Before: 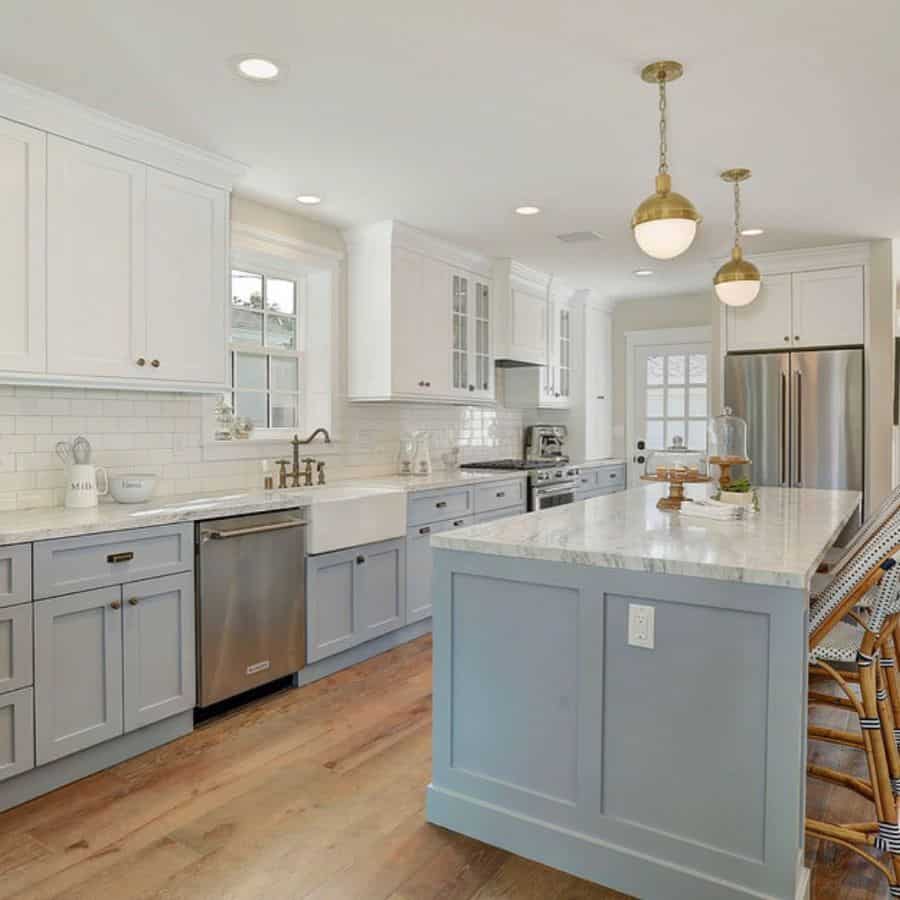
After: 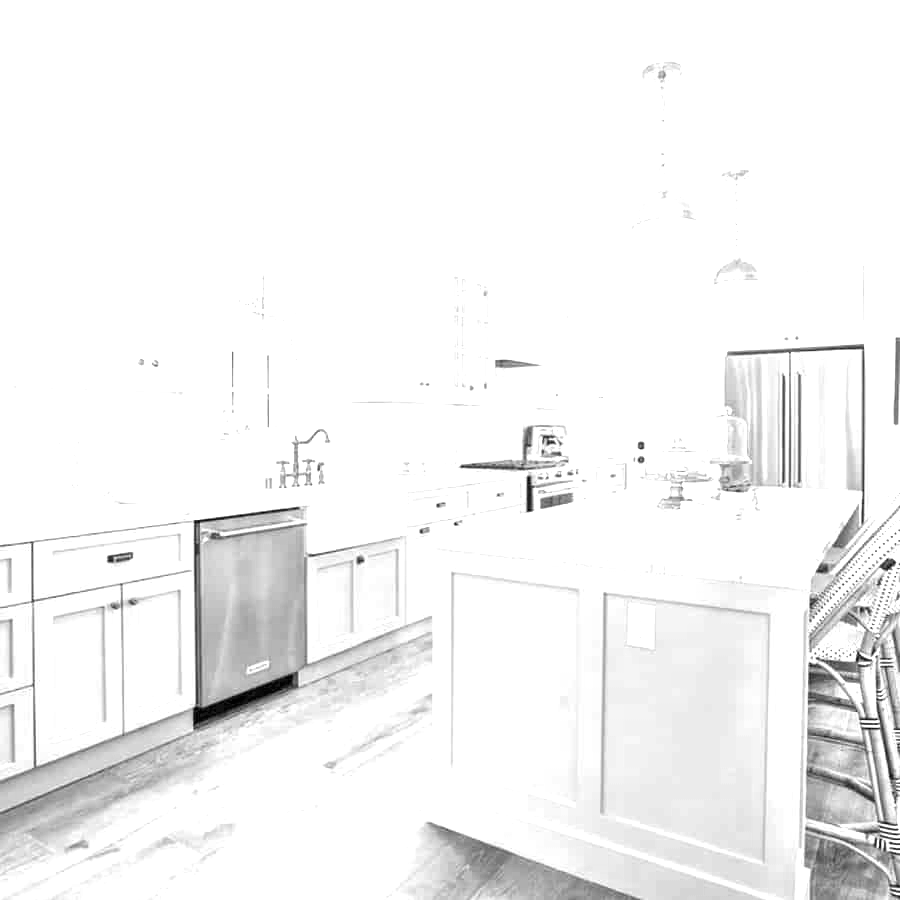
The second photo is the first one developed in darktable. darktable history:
color balance rgb: perceptual saturation grading › global saturation 45%, perceptual saturation grading › highlights -25%, perceptual saturation grading › shadows 50%, perceptual brilliance grading › global brilliance 3%, global vibrance 3%
exposure: black level correction 0, exposure 1.75 EV, compensate exposure bias true, compensate highlight preservation false
monochrome: on, module defaults
color zones: curves: ch0 [(0.257, 0.558) (0.75, 0.565)]; ch1 [(0.004, 0.857) (0.14, 0.416) (0.257, 0.695) (0.442, 0.032) (0.736, 0.266) (0.891, 0.741)]; ch2 [(0, 0.623) (0.112, 0.436) (0.271, 0.474) (0.516, 0.64) (0.743, 0.286)]
